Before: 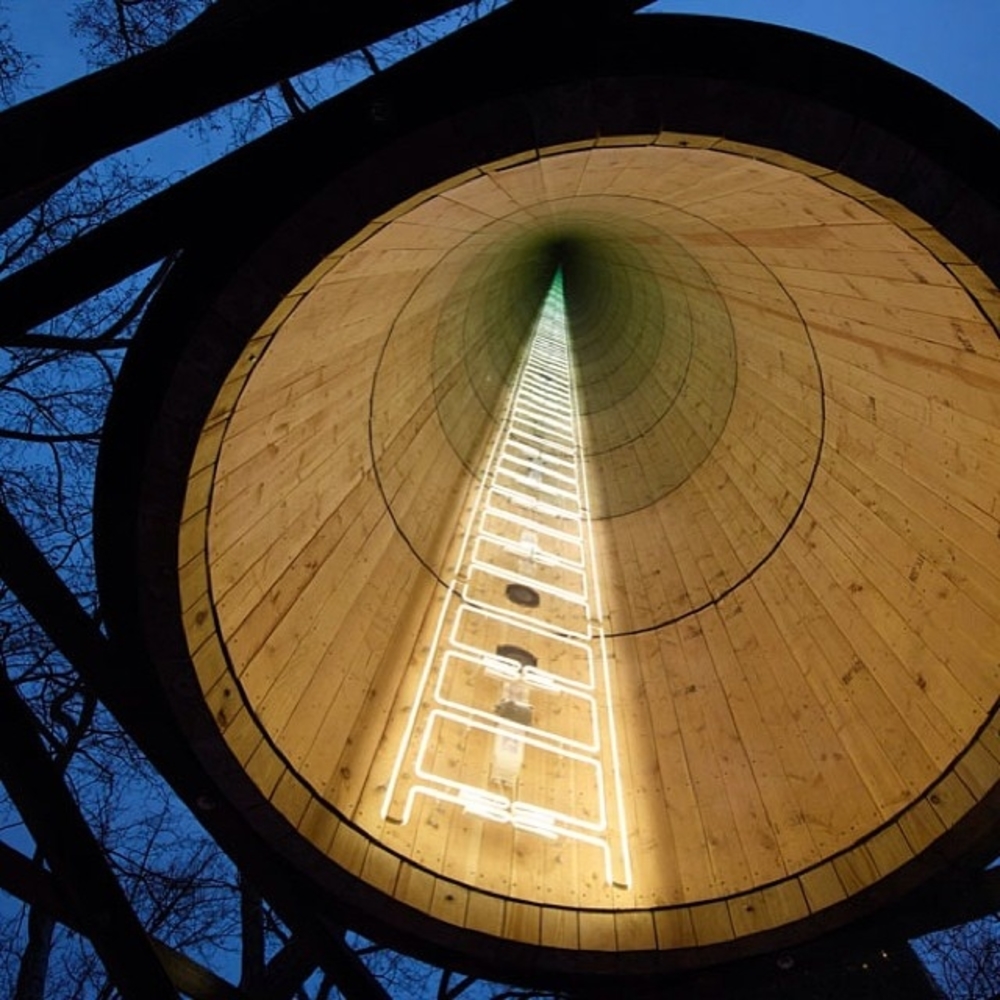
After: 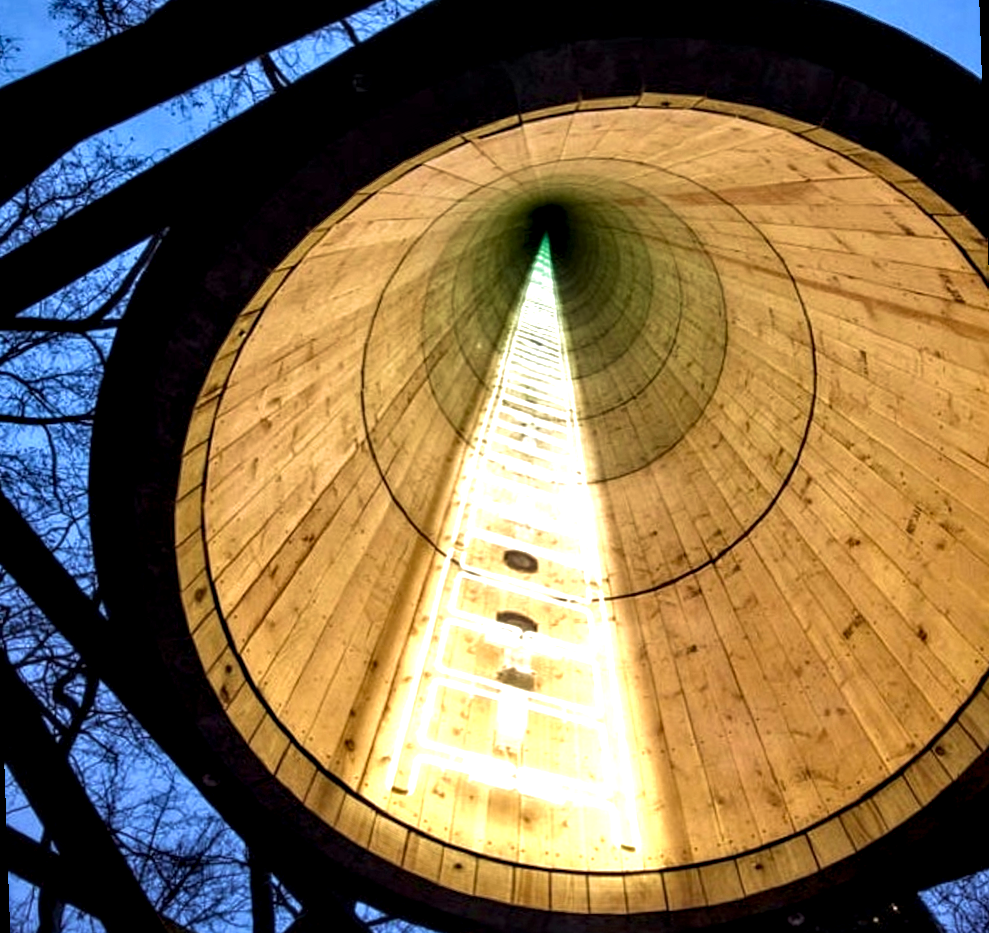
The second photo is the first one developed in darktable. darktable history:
exposure: exposure 0.943 EV, compensate highlight preservation false
velvia: on, module defaults
contrast equalizer: y [[0.536, 0.565, 0.581, 0.516, 0.52, 0.491], [0.5 ×6], [0.5 ×6], [0 ×6], [0 ×6]]
local contrast: highlights 60%, shadows 60%, detail 160%
rotate and perspective: rotation -2°, crop left 0.022, crop right 0.978, crop top 0.049, crop bottom 0.951
